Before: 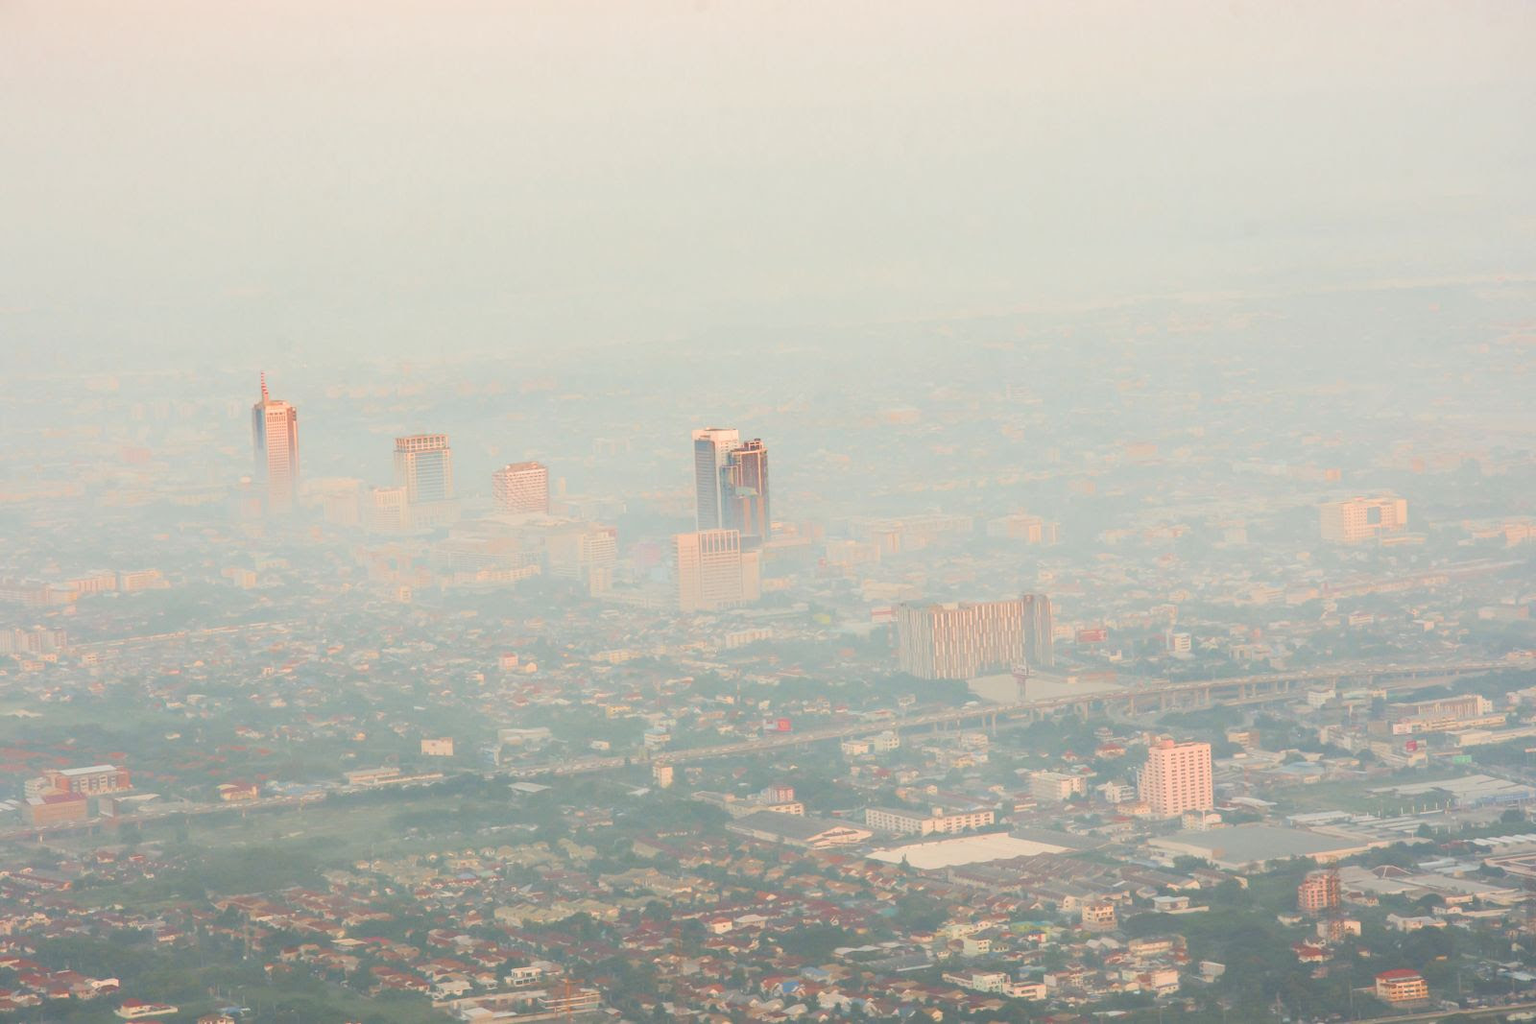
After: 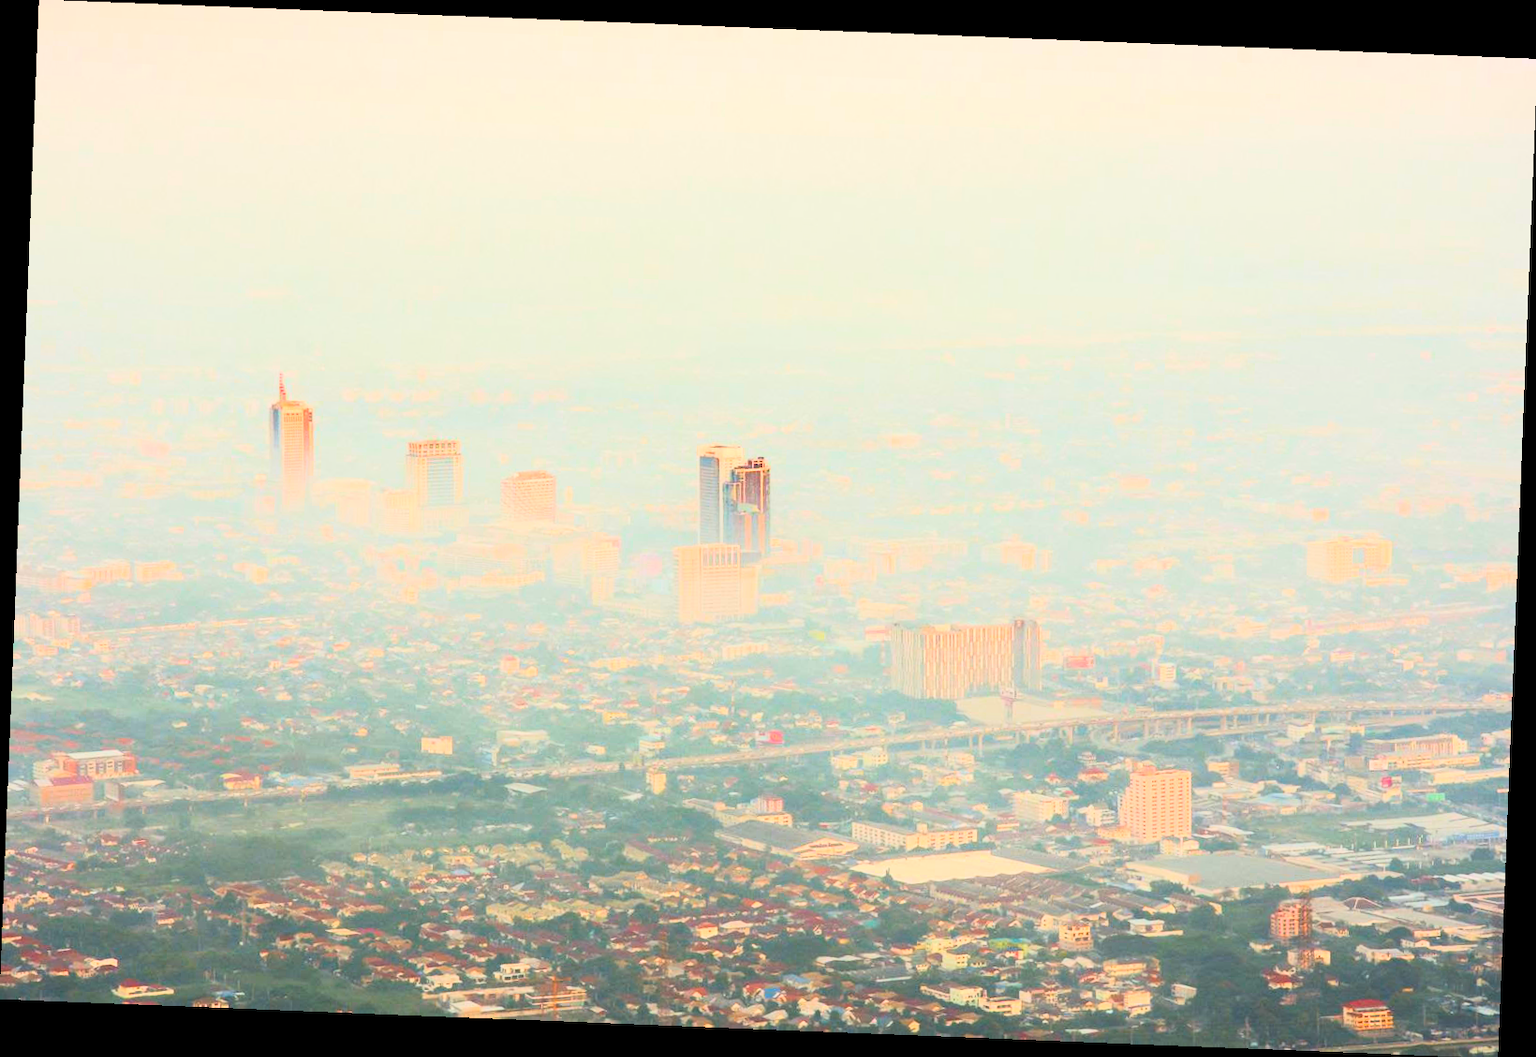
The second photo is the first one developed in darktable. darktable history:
base curve: curves: ch0 [(0, 0) (0.005, 0.002) (0.193, 0.295) (0.399, 0.664) (0.75, 0.928) (1, 1)]
exposure: black level correction 0.009, exposure -0.637 EV, compensate highlight preservation false
tone equalizer: -8 EV -0.75 EV, -7 EV -0.7 EV, -6 EV -0.6 EV, -5 EV -0.4 EV, -3 EV 0.4 EV, -2 EV 0.6 EV, -1 EV 0.7 EV, +0 EV 0.75 EV, edges refinement/feathering 500, mask exposure compensation -1.57 EV, preserve details no
color correction: saturation 1.8
rotate and perspective: rotation 2.27°, automatic cropping off
